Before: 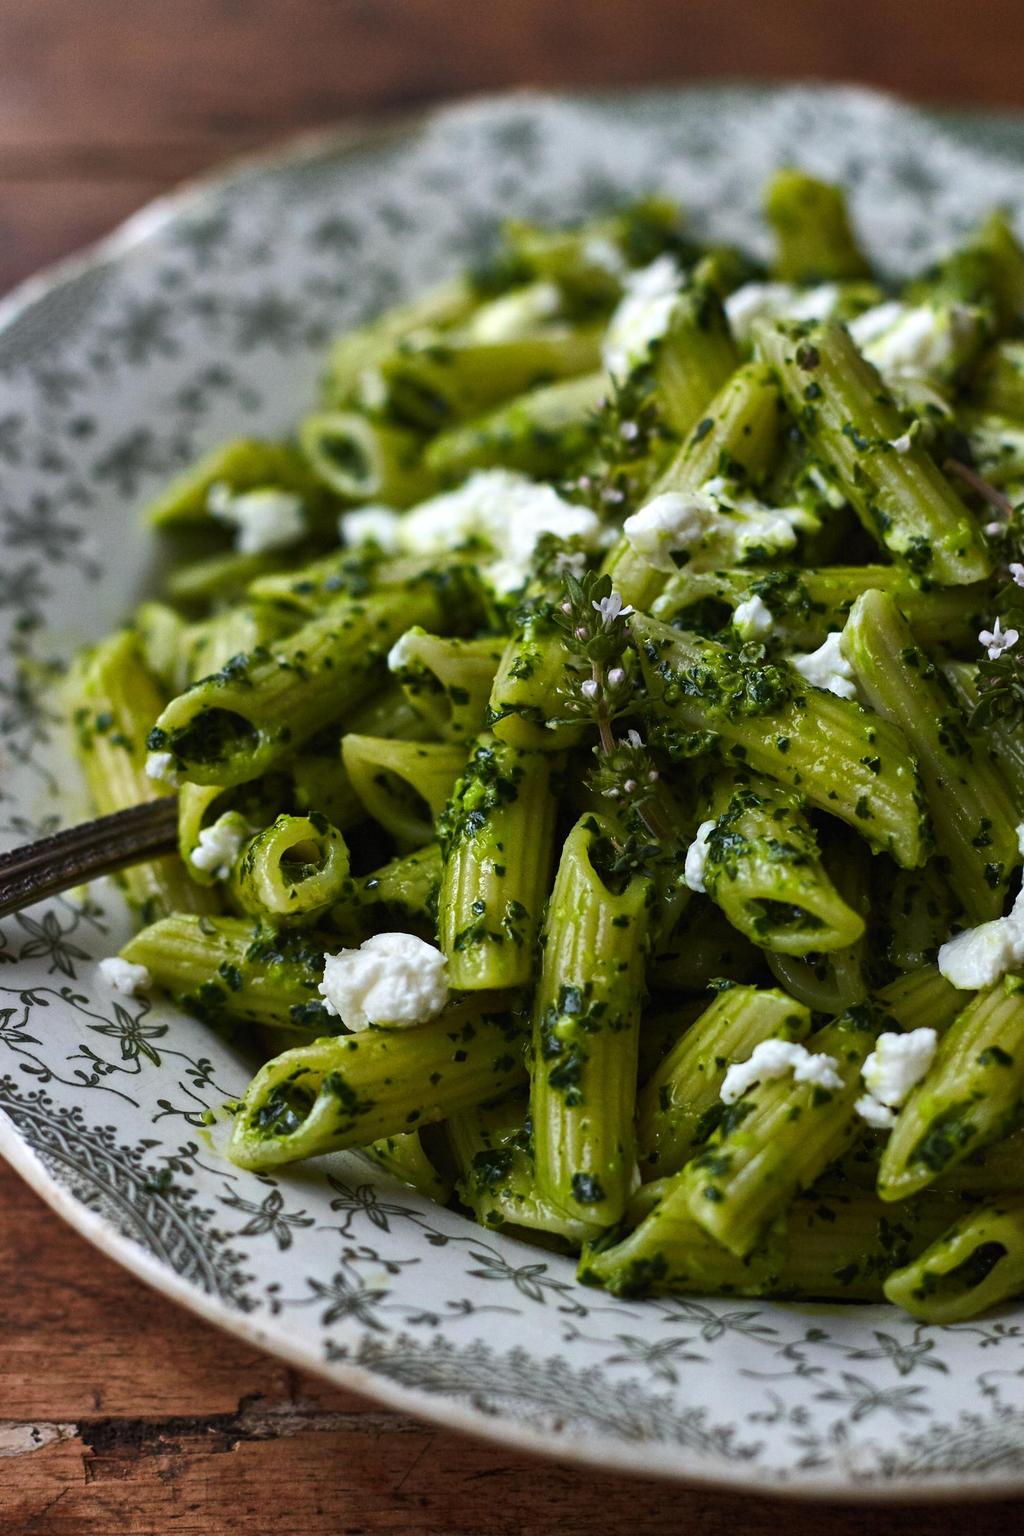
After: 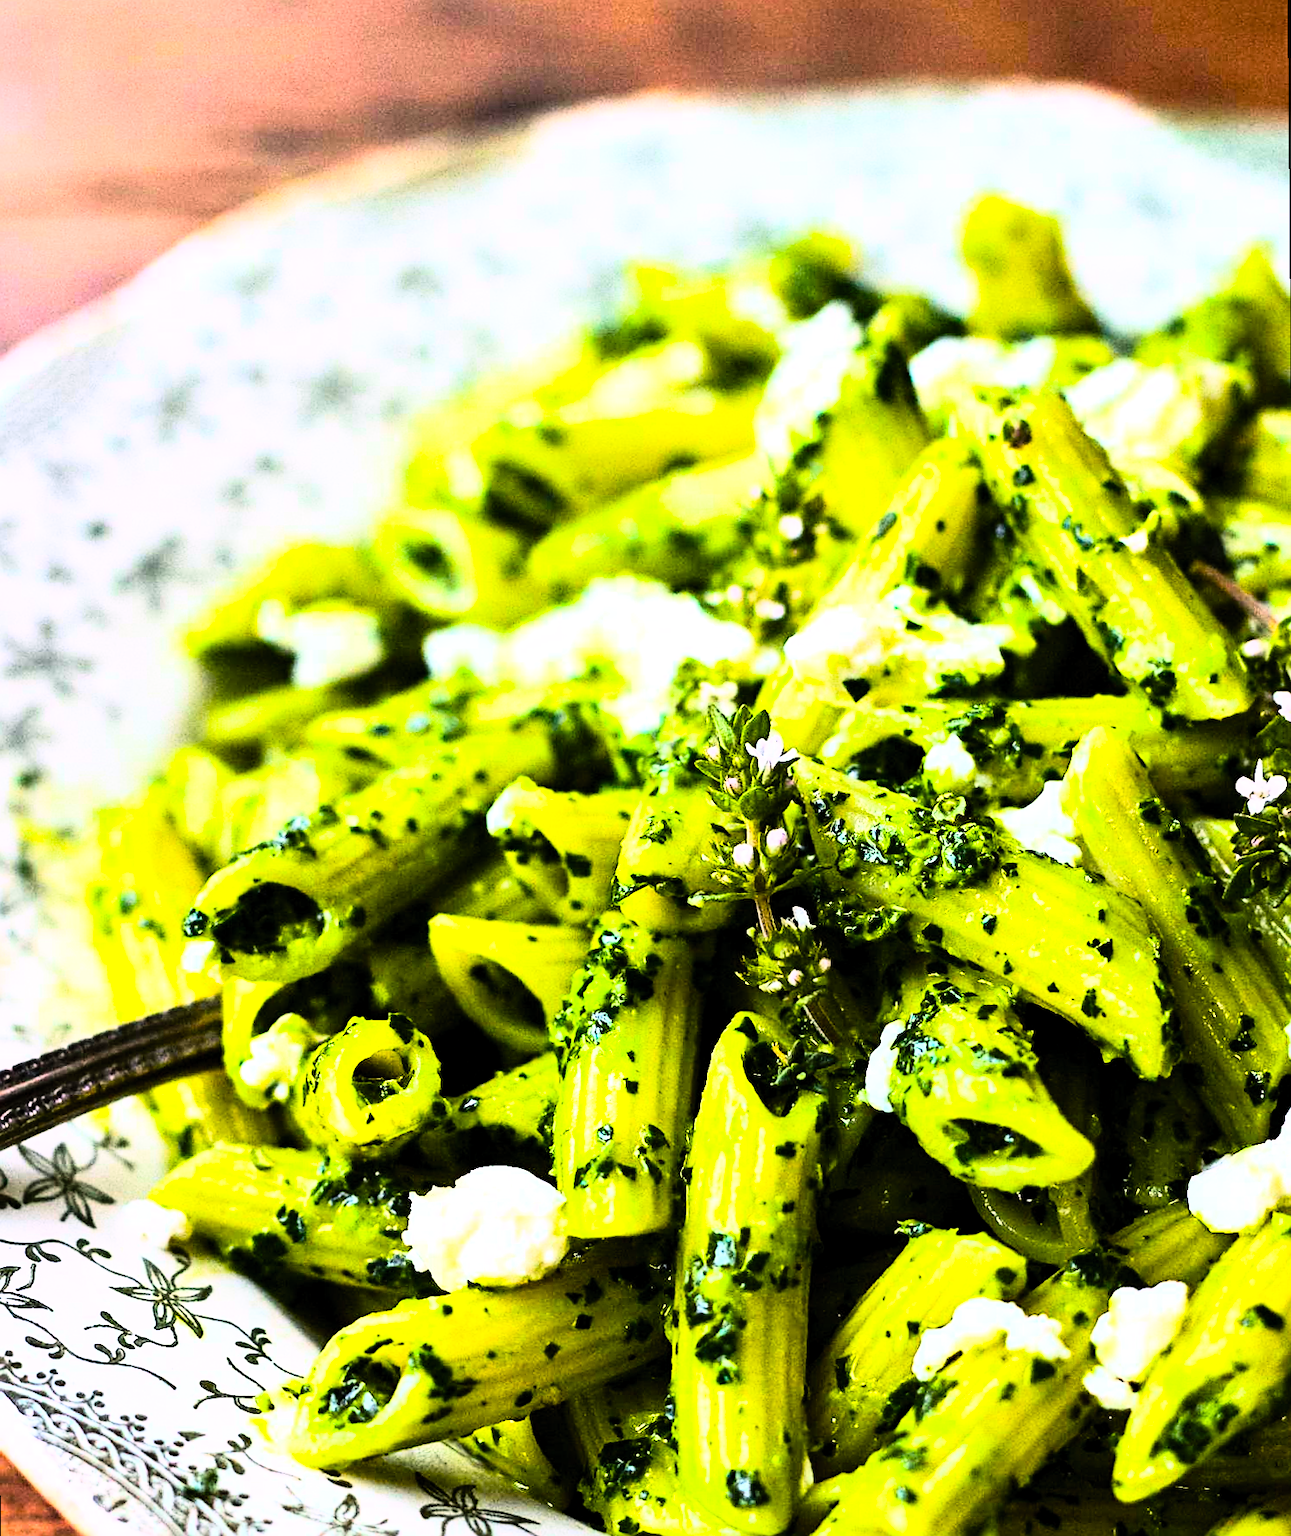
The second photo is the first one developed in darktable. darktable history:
rotate and perspective: rotation -0.45°, automatic cropping original format, crop left 0.008, crop right 0.992, crop top 0.012, crop bottom 0.988
sharpen: on, module defaults
exposure: black level correction 0.001, exposure 0.955 EV, compensate exposure bias true, compensate highlight preservation false
color balance rgb: shadows lift › chroma 2%, shadows lift › hue 217.2°, power › chroma 0.25%, power › hue 60°, highlights gain › chroma 1.5%, highlights gain › hue 309.6°, global offset › luminance -0.5%, perceptual saturation grading › global saturation 15%, global vibrance 20%
crop: bottom 19.644%
rgb curve: curves: ch0 [(0, 0) (0.21, 0.15) (0.24, 0.21) (0.5, 0.75) (0.75, 0.96) (0.89, 0.99) (1, 1)]; ch1 [(0, 0.02) (0.21, 0.13) (0.25, 0.2) (0.5, 0.67) (0.75, 0.9) (0.89, 0.97) (1, 1)]; ch2 [(0, 0.02) (0.21, 0.13) (0.25, 0.2) (0.5, 0.67) (0.75, 0.9) (0.89, 0.97) (1, 1)], compensate middle gray true
contrast brightness saturation: contrast 0.2, brightness 0.16, saturation 0.22
